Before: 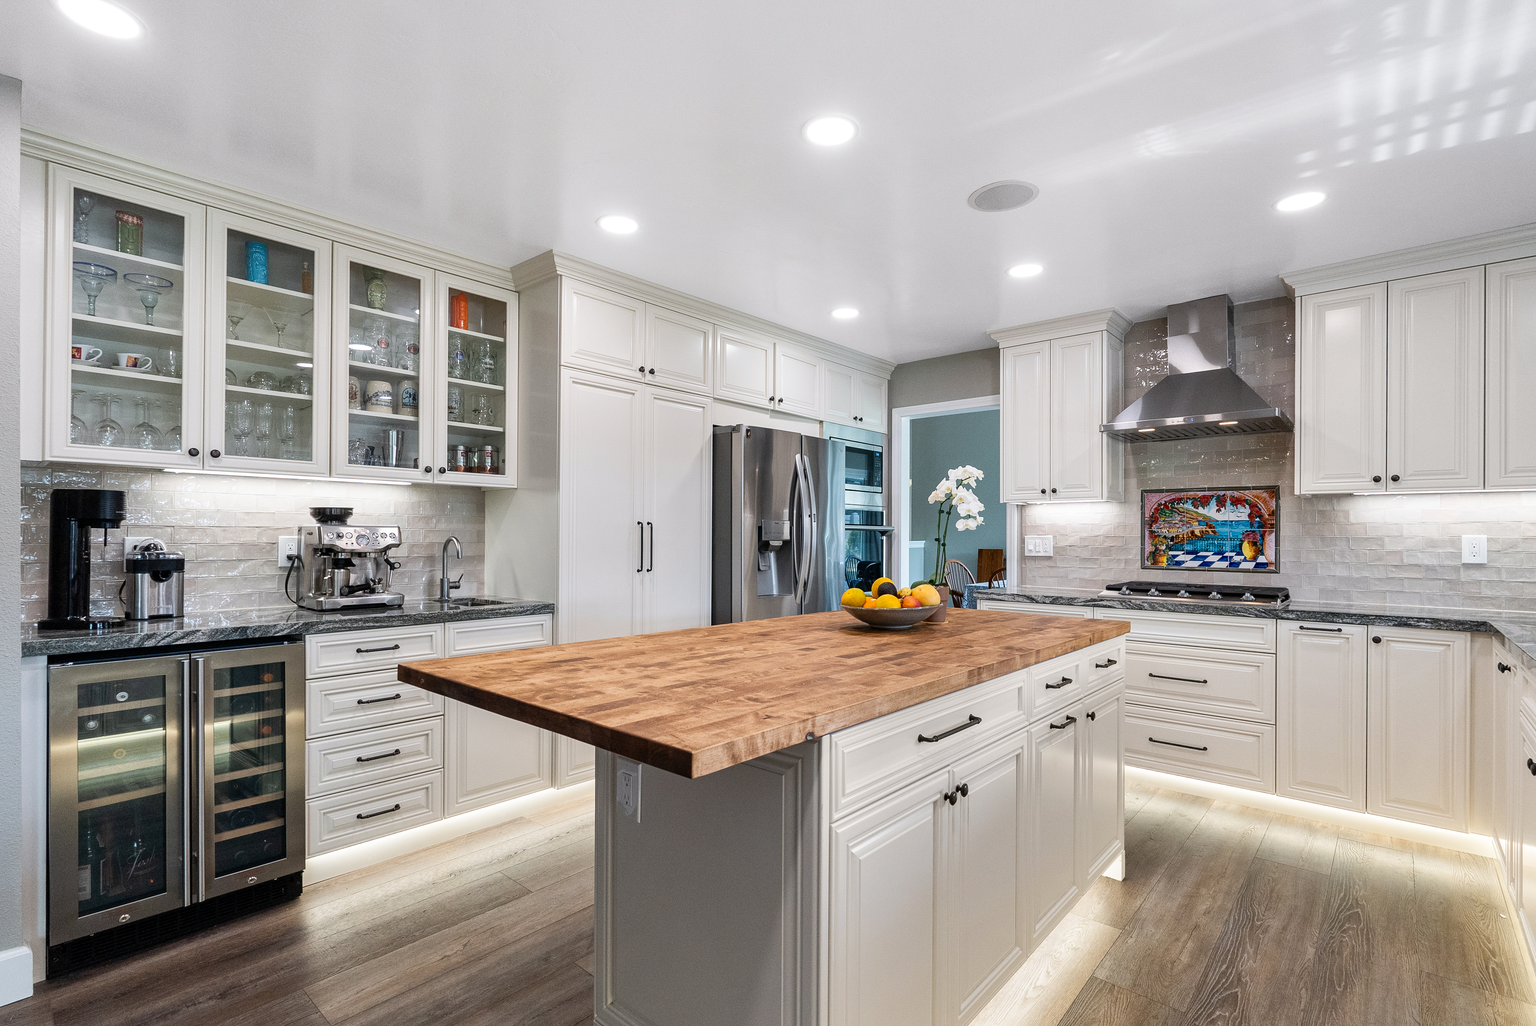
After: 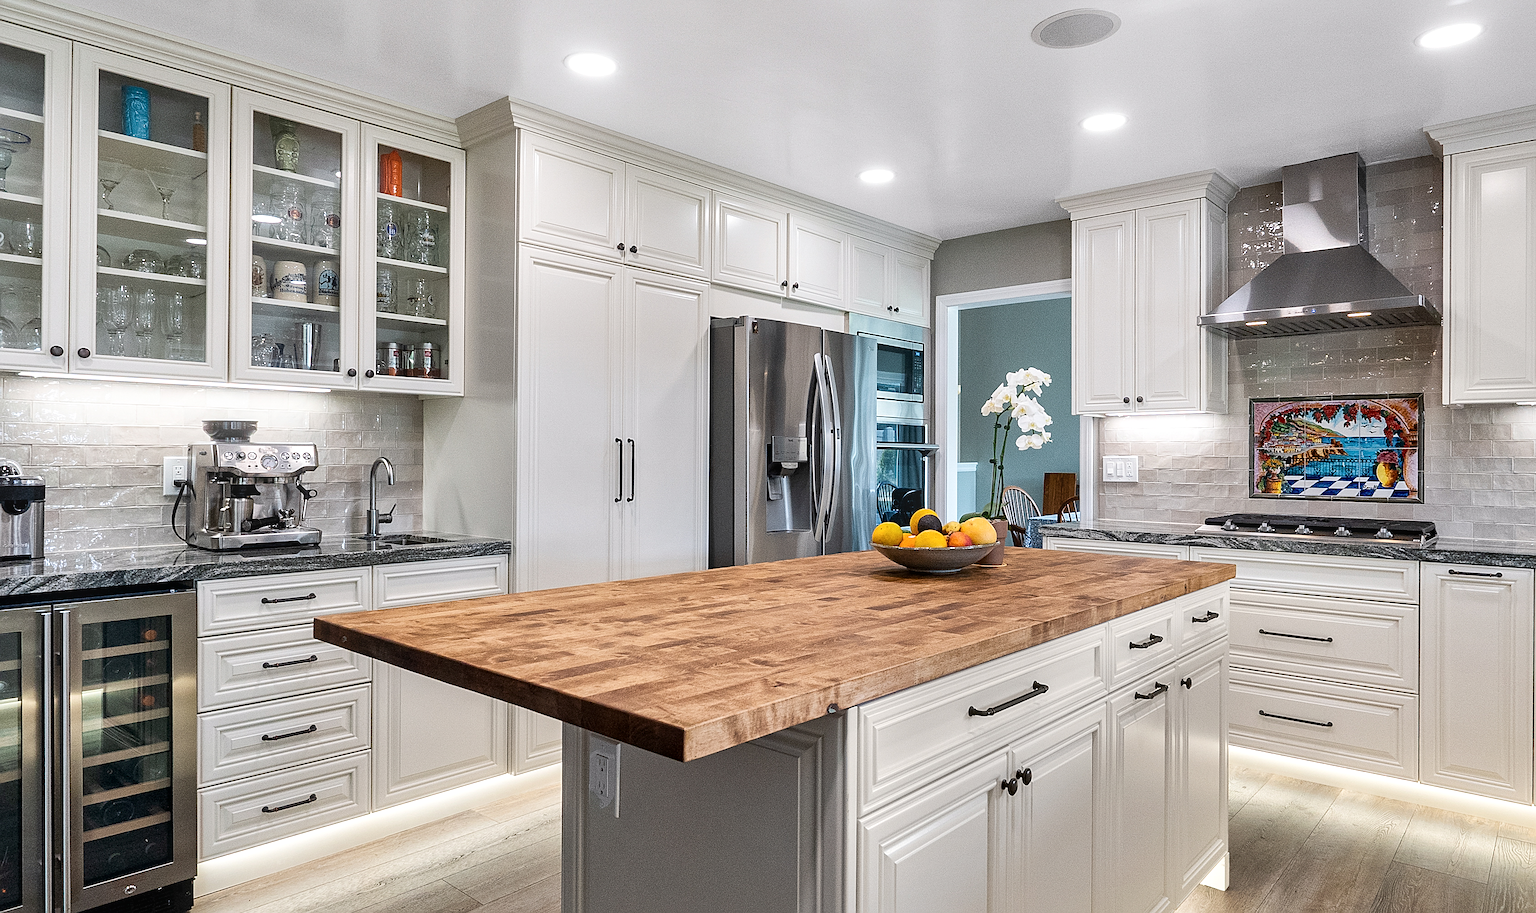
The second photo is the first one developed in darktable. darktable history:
crop: left 9.712%, top 16.928%, right 10.845%, bottom 12.332%
bloom: size 13.65%, threshold 98.39%, strength 4.82%
local contrast: mode bilateral grid, contrast 25, coarseness 50, detail 123%, midtone range 0.2
sharpen: on, module defaults
